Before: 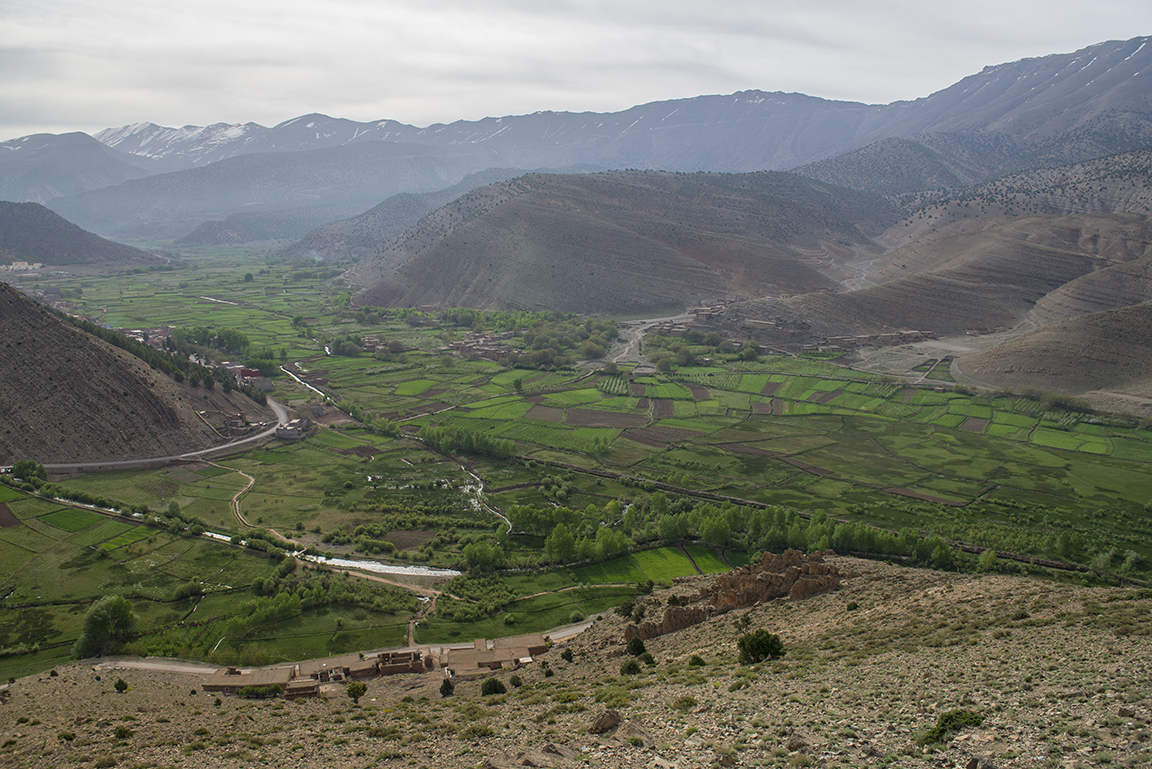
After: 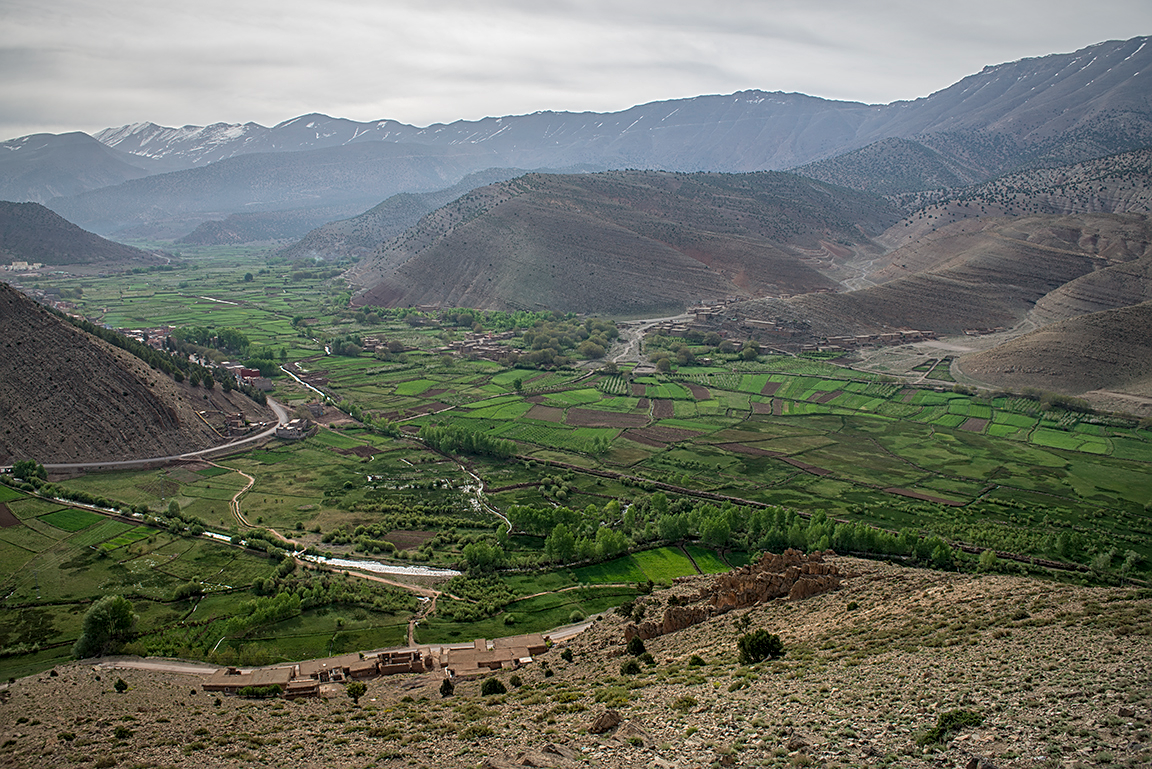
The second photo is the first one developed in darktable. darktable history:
local contrast: detail 130%
vignetting: fall-off radius 70.43%, brightness -0.435, saturation -0.188, automatic ratio true, unbound false
sharpen: on, module defaults
